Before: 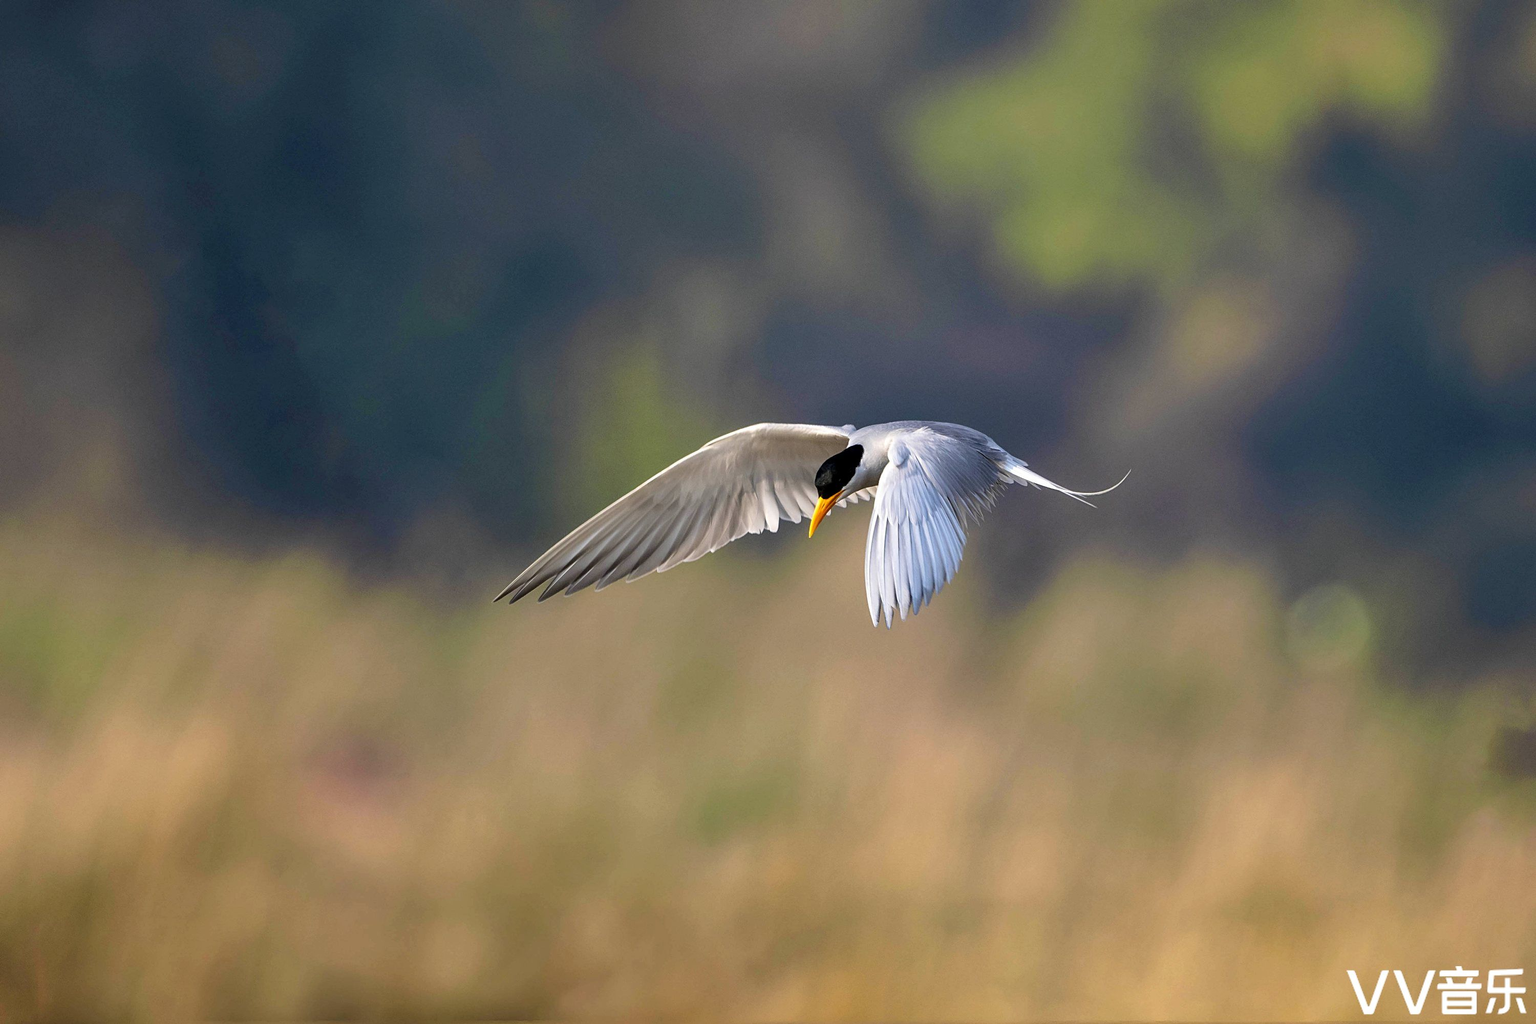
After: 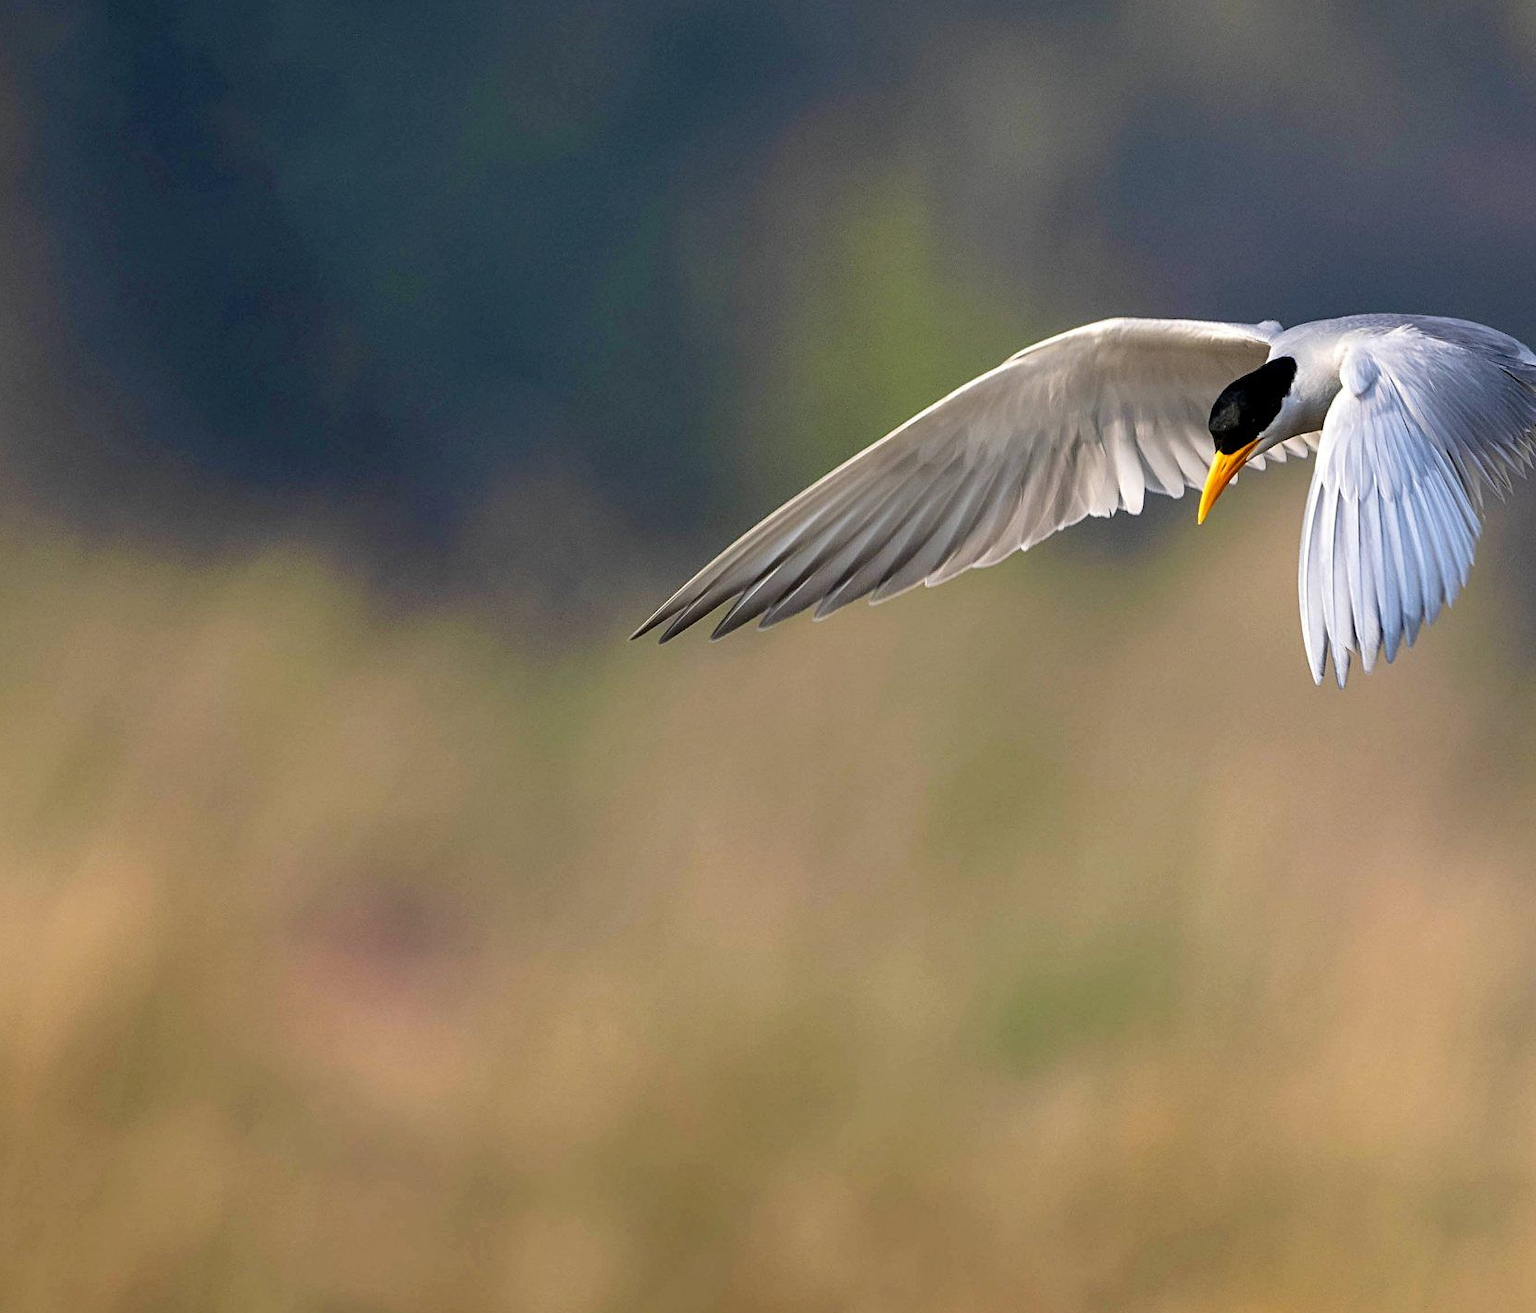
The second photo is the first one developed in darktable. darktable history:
crop: left 9.331%, top 24.064%, right 35.049%, bottom 4.606%
